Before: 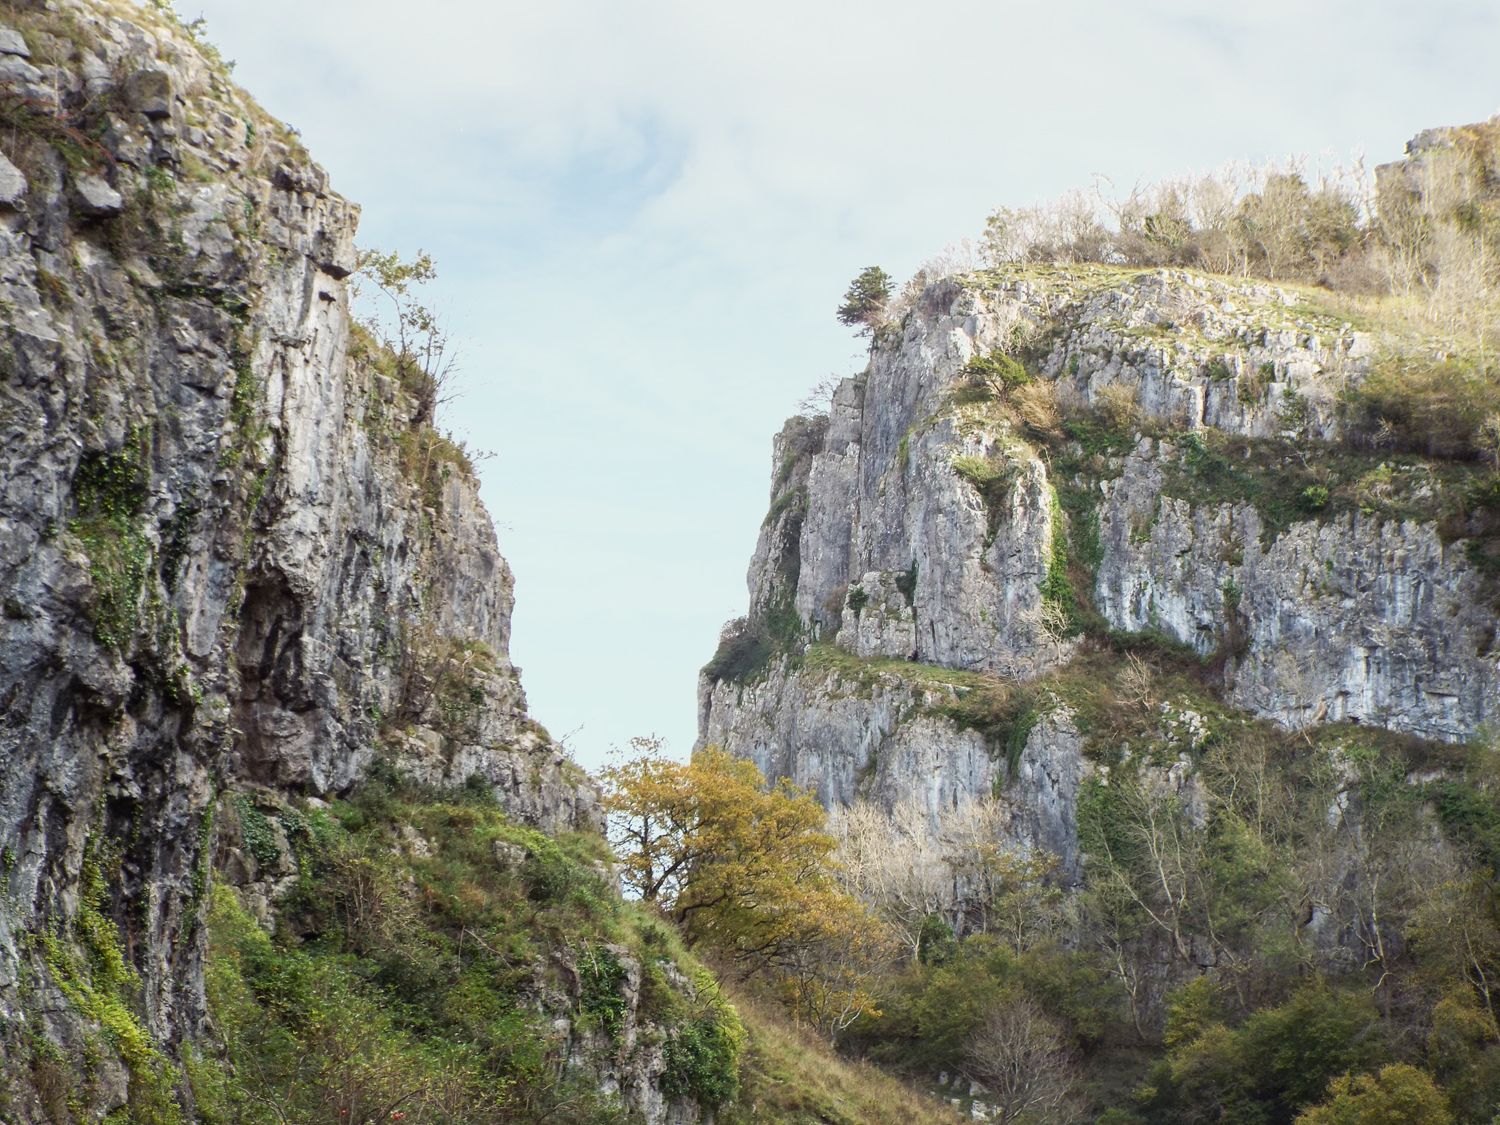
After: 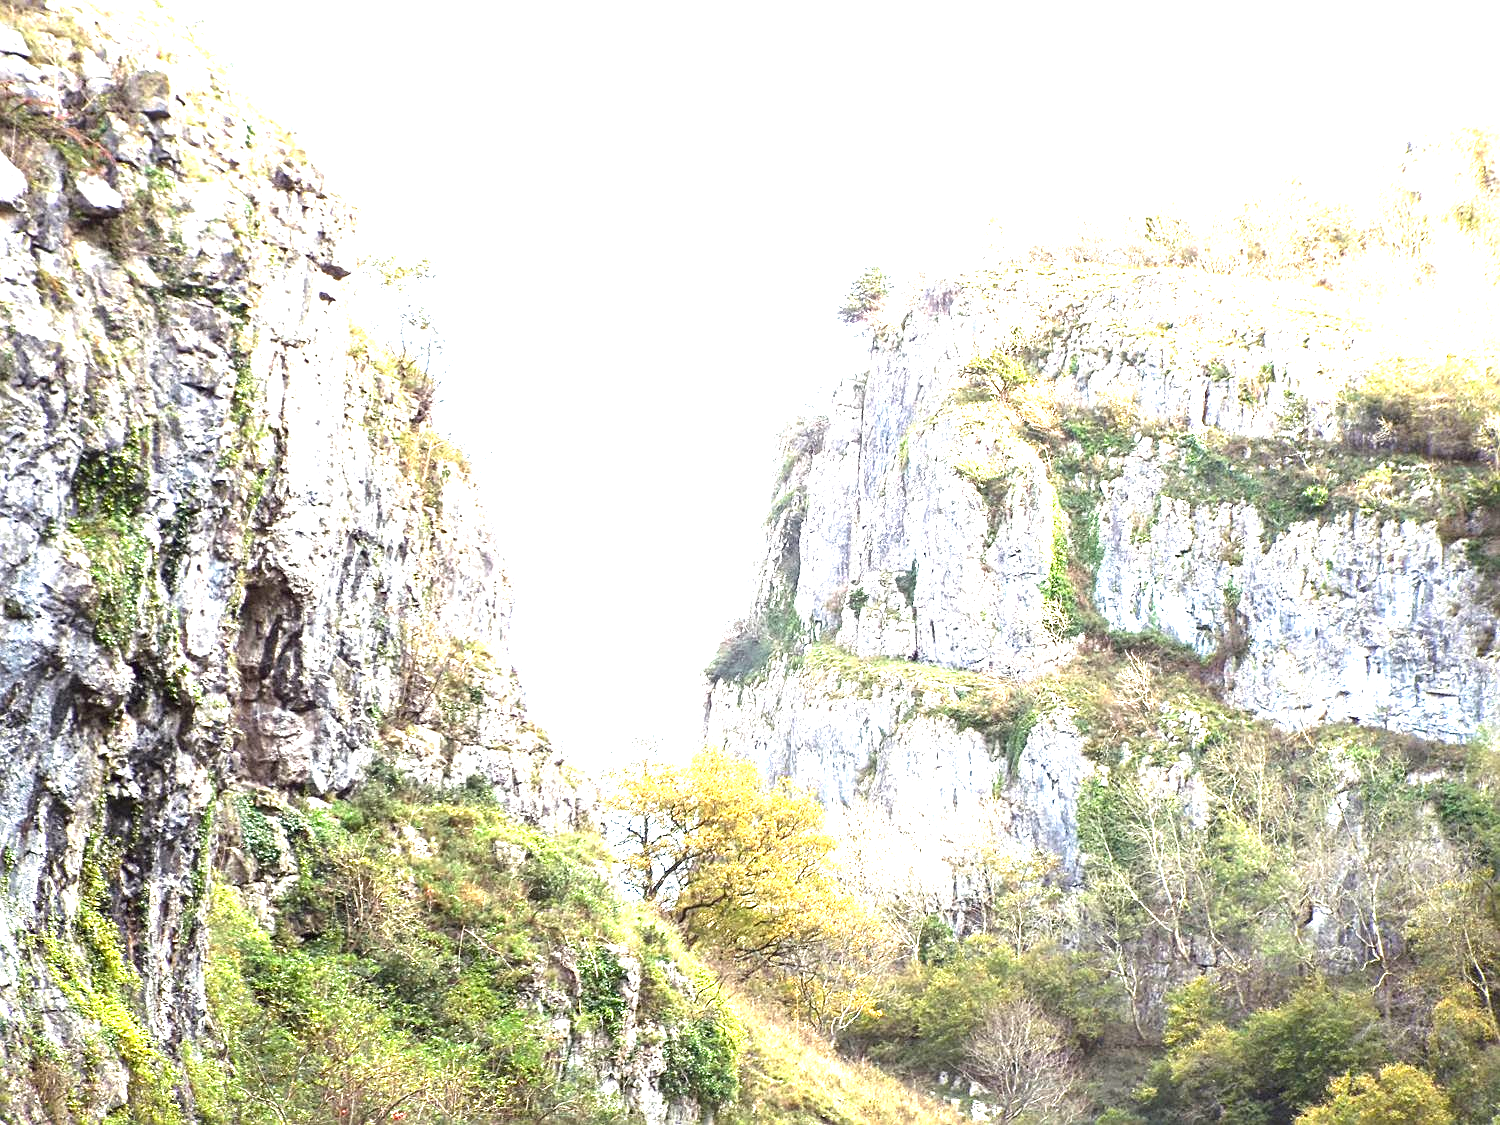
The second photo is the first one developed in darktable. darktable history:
exposure: exposure 2.207 EV, compensate highlight preservation false
white balance: emerald 1
sharpen: on, module defaults
